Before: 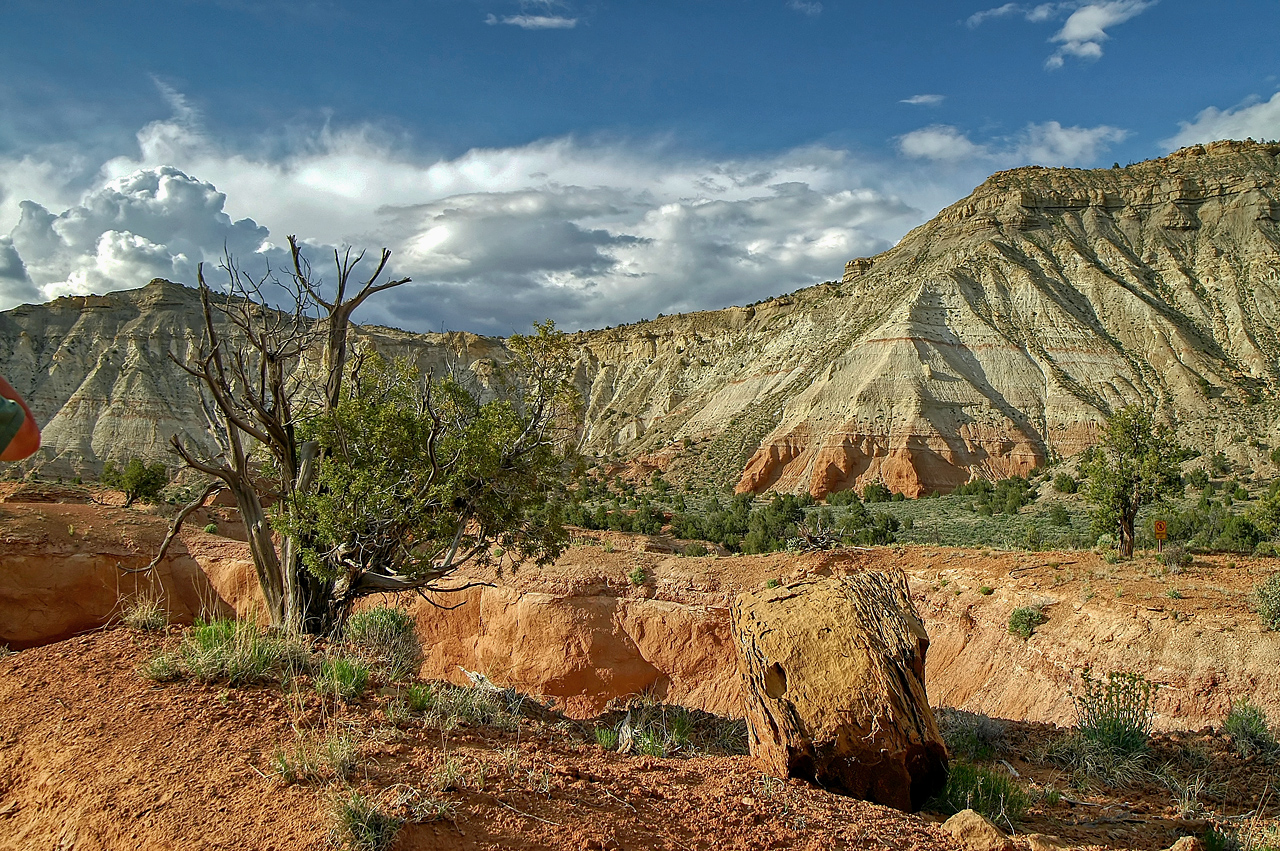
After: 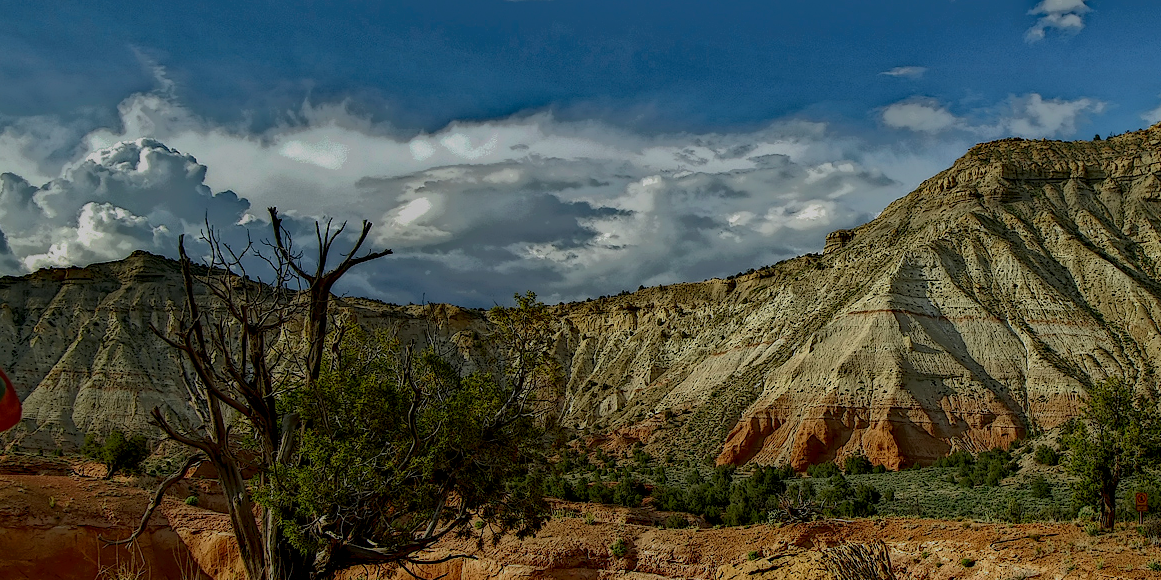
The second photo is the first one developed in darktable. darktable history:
crop: left 1.546%, top 3.368%, right 7.688%, bottom 28.477%
local contrast: highlights 3%, shadows 192%, detail 164%, midtone range 0.003
